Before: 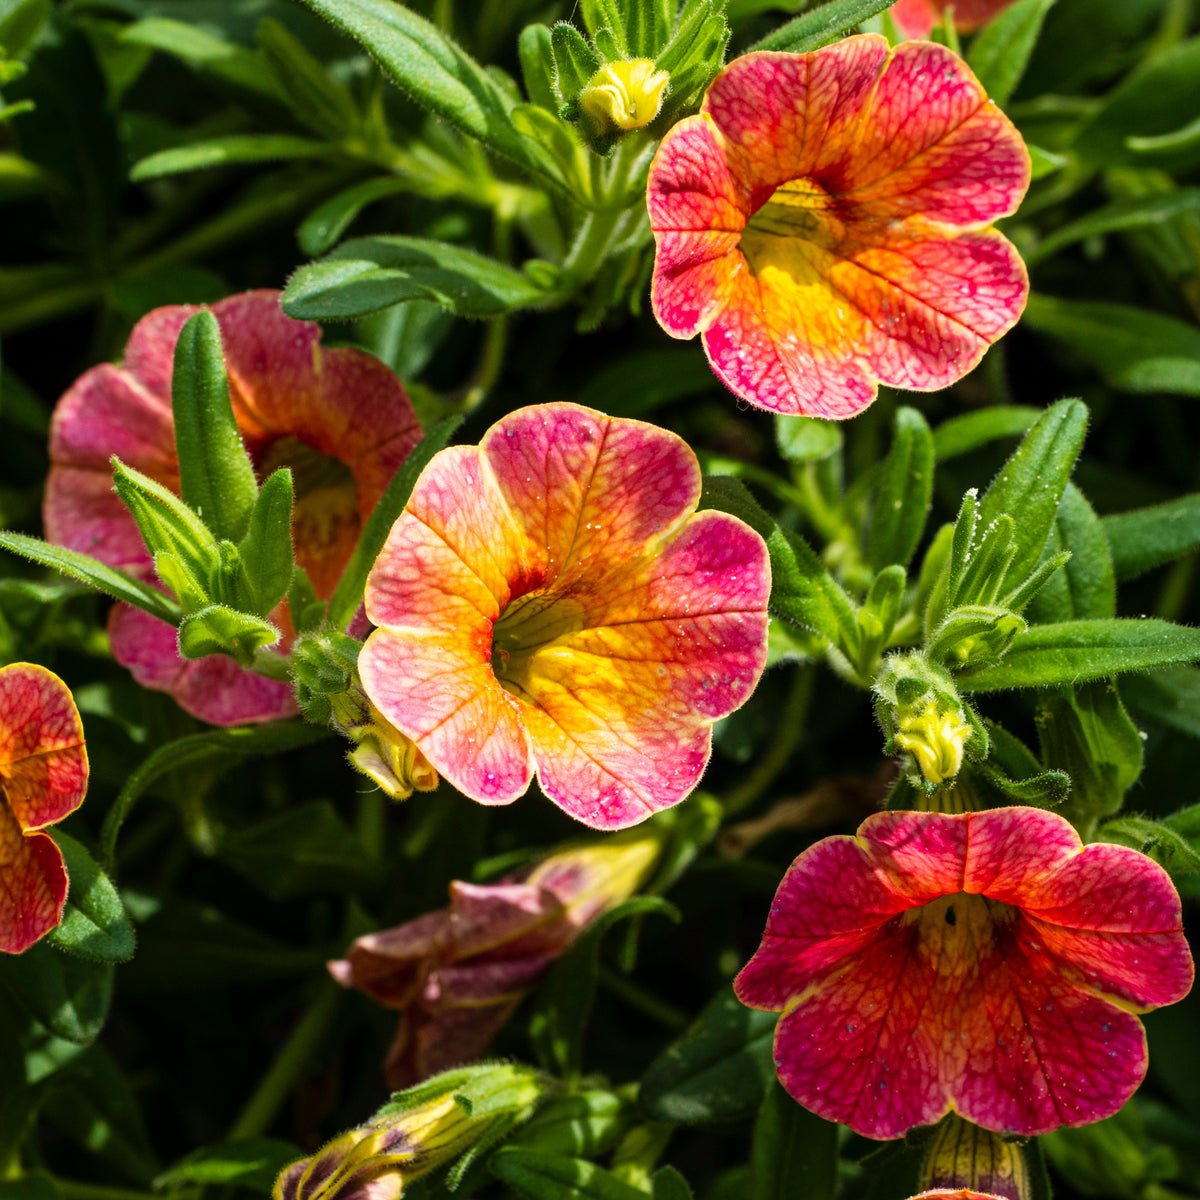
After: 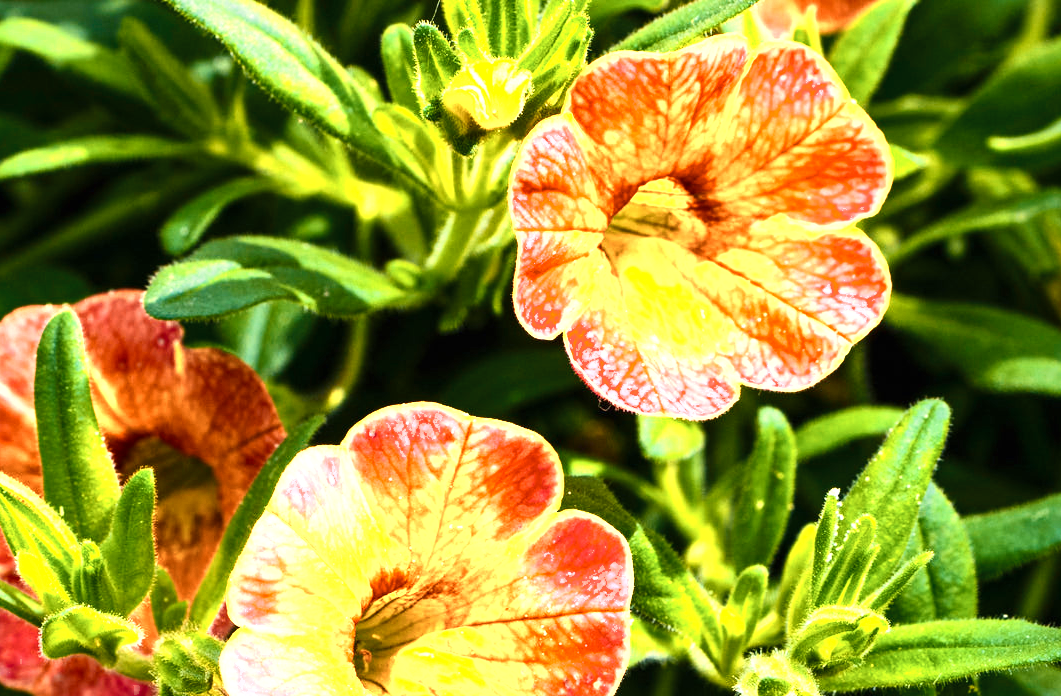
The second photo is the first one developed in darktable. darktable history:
crop and rotate: left 11.547%, bottom 41.971%
color balance rgb: shadows lift › chroma 2.05%, shadows lift › hue 216°, power › chroma 0.241%, power › hue 60.35°, perceptual saturation grading › global saturation 29.301%, perceptual saturation grading › mid-tones 12.071%, perceptual saturation grading › shadows 9.116%, global vibrance 9.665%
contrast brightness saturation: contrast 0.239, brightness 0.094
exposure: black level correction 0, exposure 0.697 EV, compensate highlight preservation false
velvia: strength 15%
color zones: curves: ch0 [(0.018, 0.548) (0.197, 0.654) (0.425, 0.447) (0.605, 0.658) (0.732, 0.579)]; ch1 [(0.105, 0.531) (0.224, 0.531) (0.386, 0.39) (0.618, 0.456) (0.732, 0.456) (0.956, 0.421)]; ch2 [(0.039, 0.583) (0.215, 0.465) (0.399, 0.544) (0.465, 0.548) (0.614, 0.447) (0.724, 0.43) (0.882, 0.623) (0.956, 0.632)]
